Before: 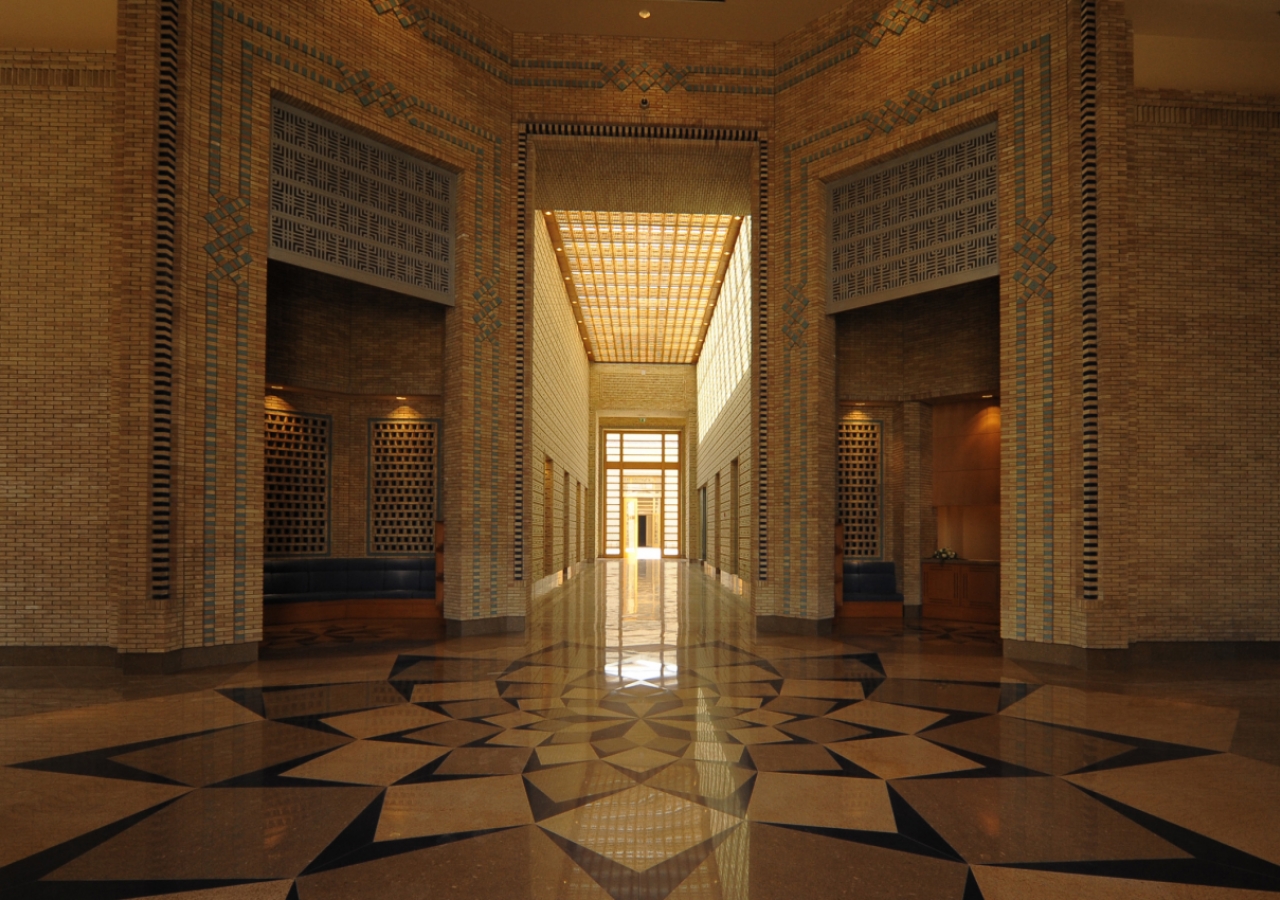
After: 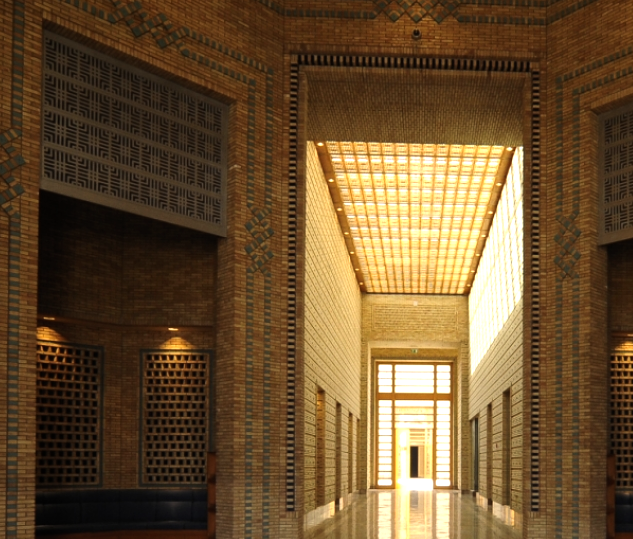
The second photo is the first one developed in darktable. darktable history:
tone equalizer: -8 EV -0.783 EV, -7 EV -0.684 EV, -6 EV -0.611 EV, -5 EV -0.418 EV, -3 EV 0.395 EV, -2 EV 0.6 EV, -1 EV 0.699 EV, +0 EV 0.736 EV, edges refinement/feathering 500, mask exposure compensation -1.57 EV, preserve details no
crop: left 17.869%, top 7.75%, right 32.601%, bottom 32.328%
